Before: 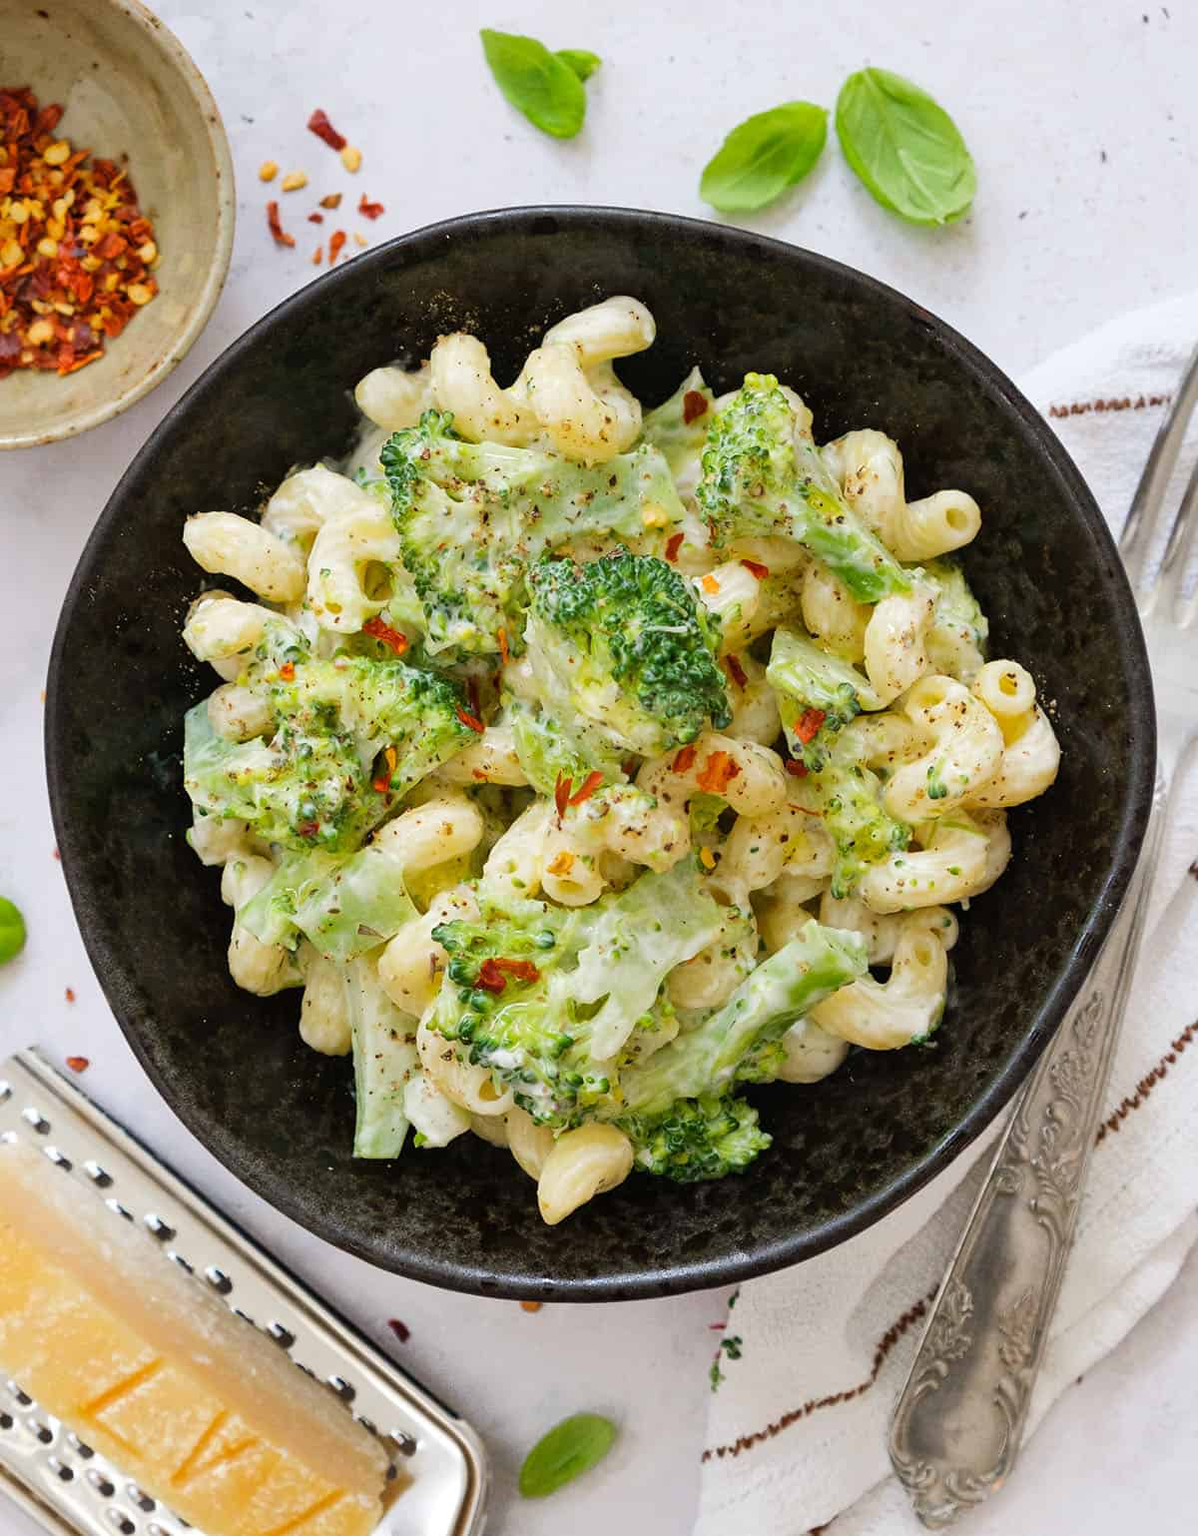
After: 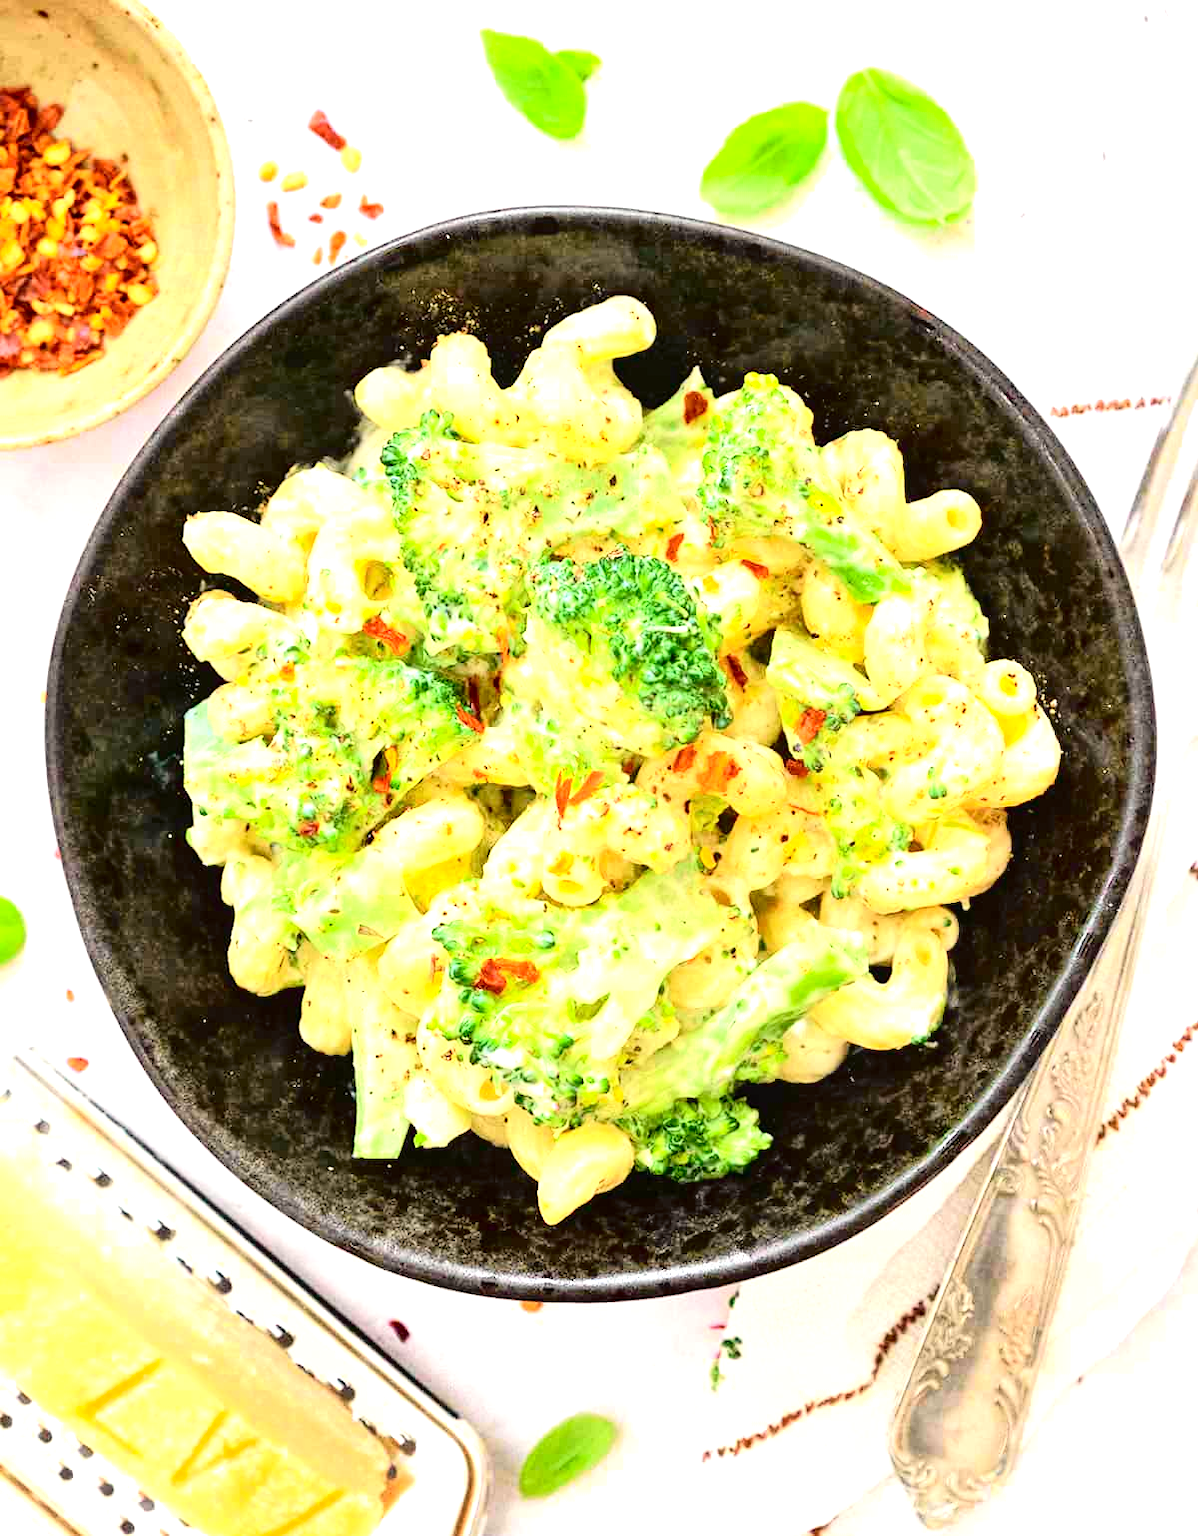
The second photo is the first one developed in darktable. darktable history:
tone curve: curves: ch0 [(0, 0.014) (0.17, 0.099) (0.392, 0.438) (0.725, 0.828) (0.872, 0.918) (1, 0.981)]; ch1 [(0, 0) (0.402, 0.36) (0.489, 0.491) (0.5, 0.503) (0.515, 0.52) (0.545, 0.572) (0.615, 0.662) (0.701, 0.725) (1, 1)]; ch2 [(0, 0) (0.42, 0.458) (0.485, 0.499) (0.503, 0.503) (0.531, 0.542) (0.561, 0.594) (0.644, 0.694) (0.717, 0.753) (1, 0.991)], color space Lab, independent channels
exposure: black level correction 0, exposure 1.45 EV, compensate exposure bias true, compensate highlight preservation false
color correction: highlights b* 3
local contrast: highlights 100%, shadows 100%, detail 120%, midtone range 0.2
